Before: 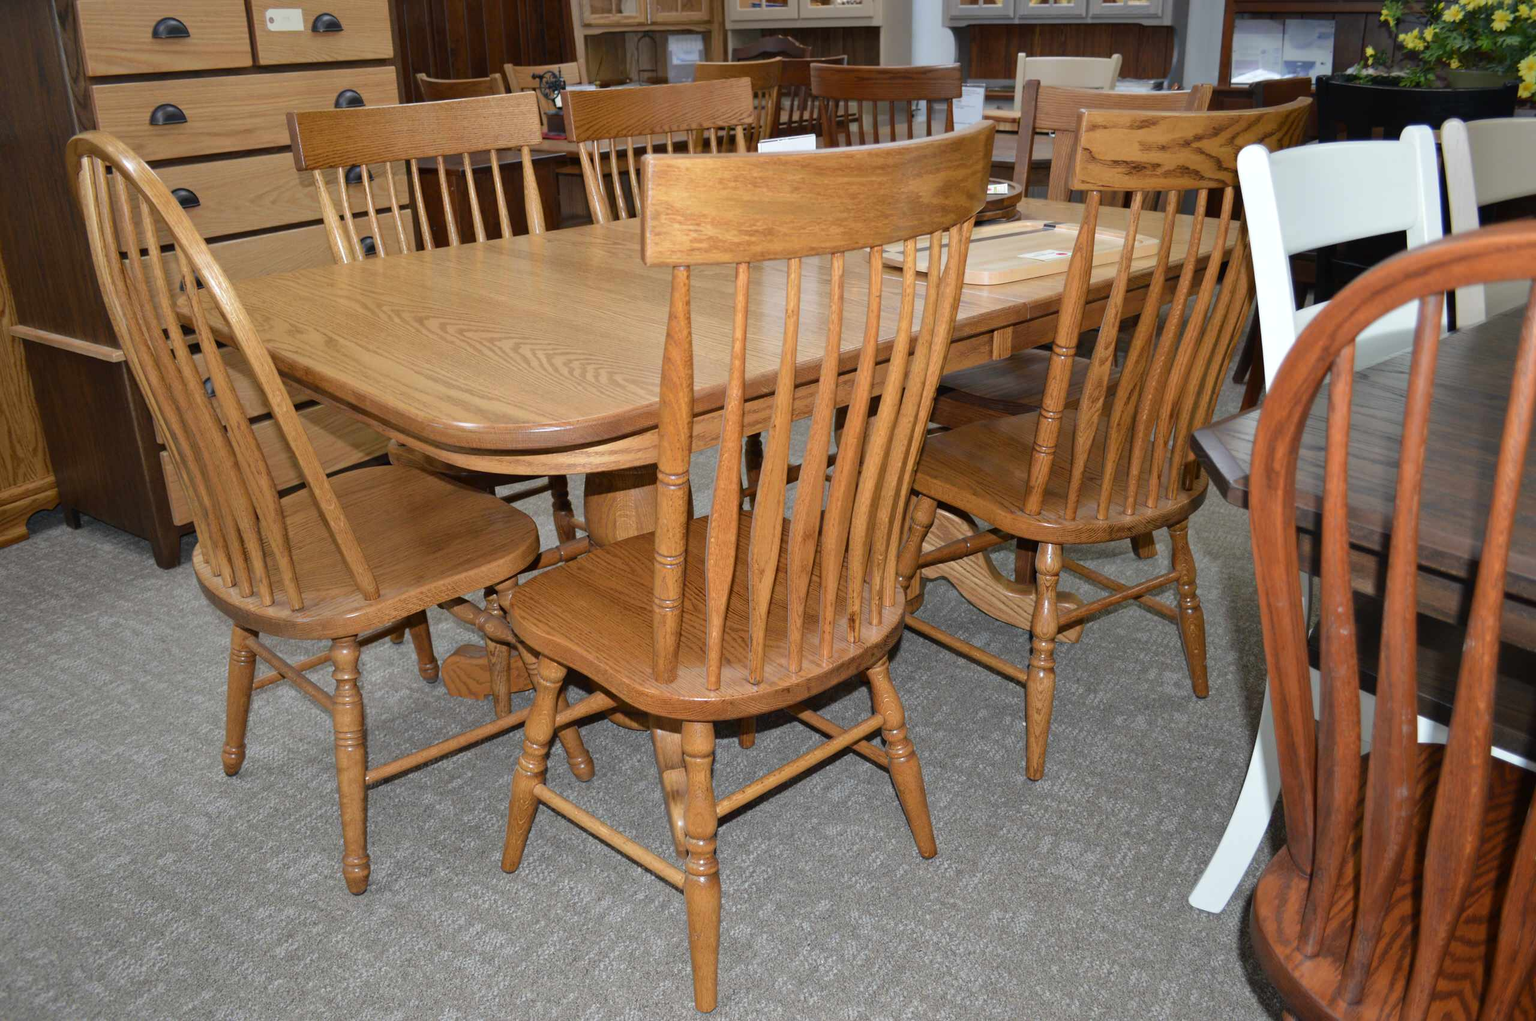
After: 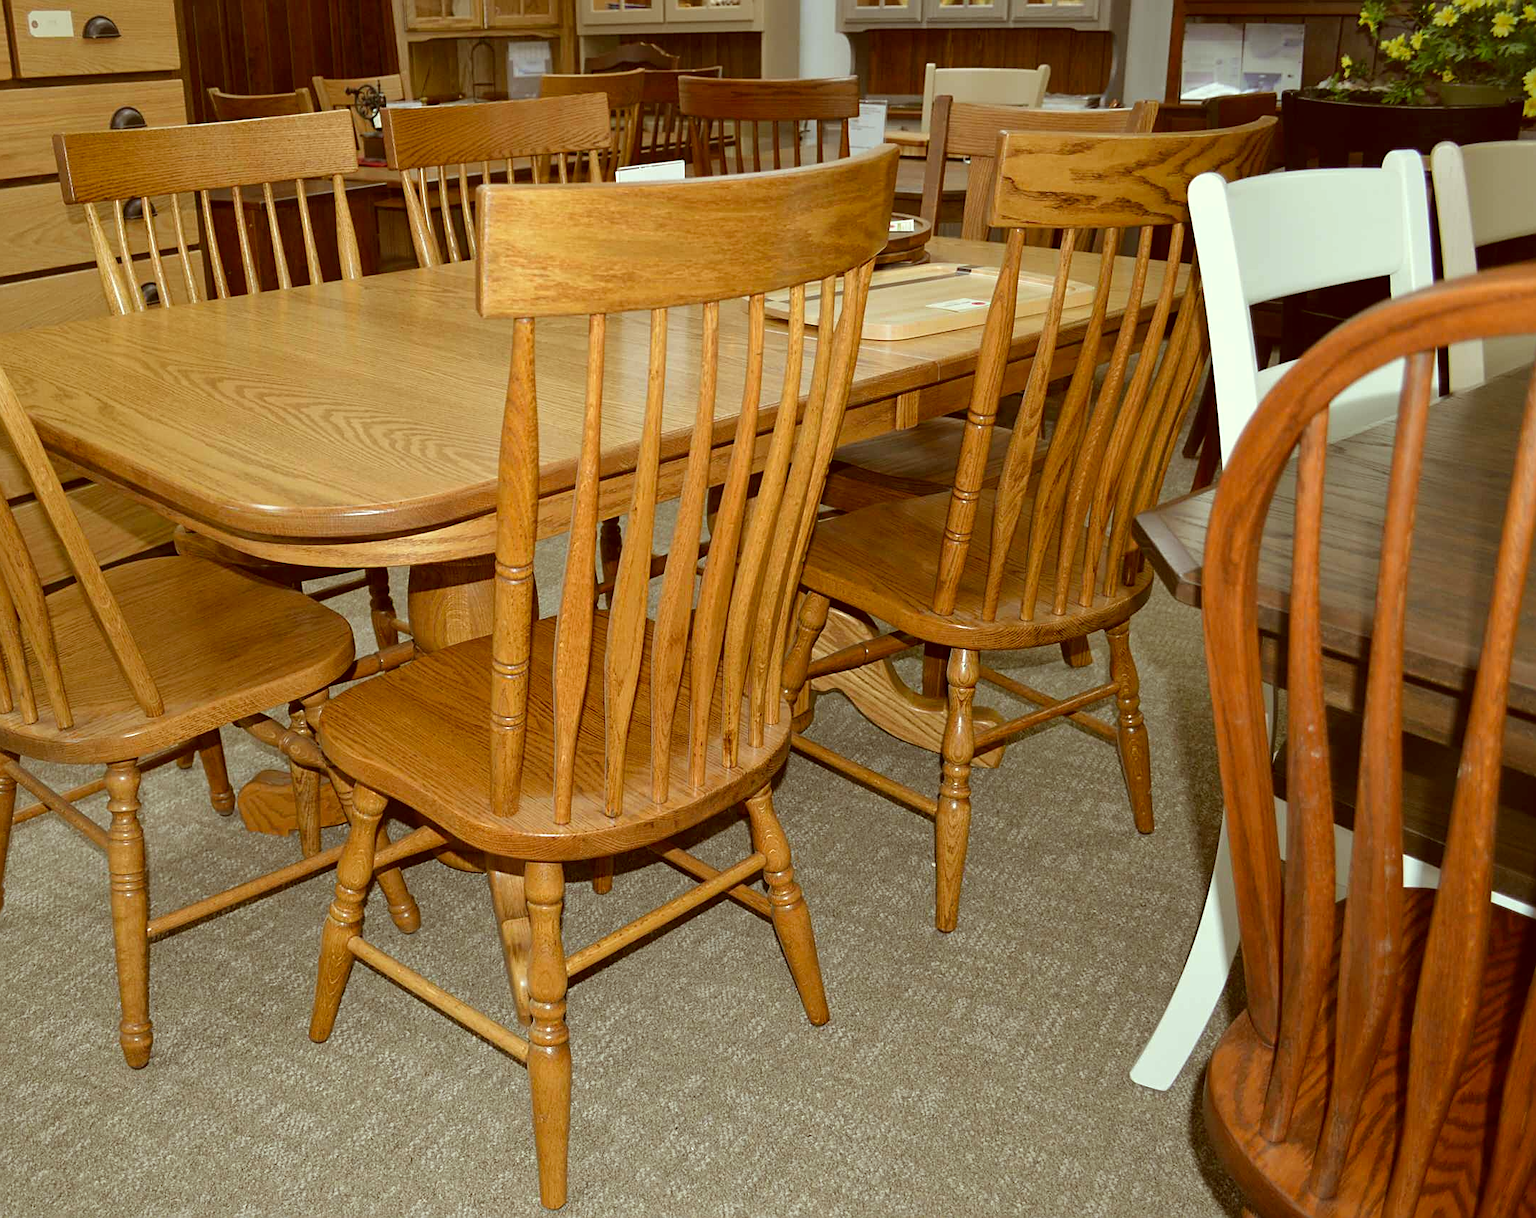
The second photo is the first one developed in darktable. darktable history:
sharpen: on, module defaults
color correction: highlights a* -6.2, highlights b* 9.62, shadows a* 10.36, shadows b* 24
crop: left 15.814%
